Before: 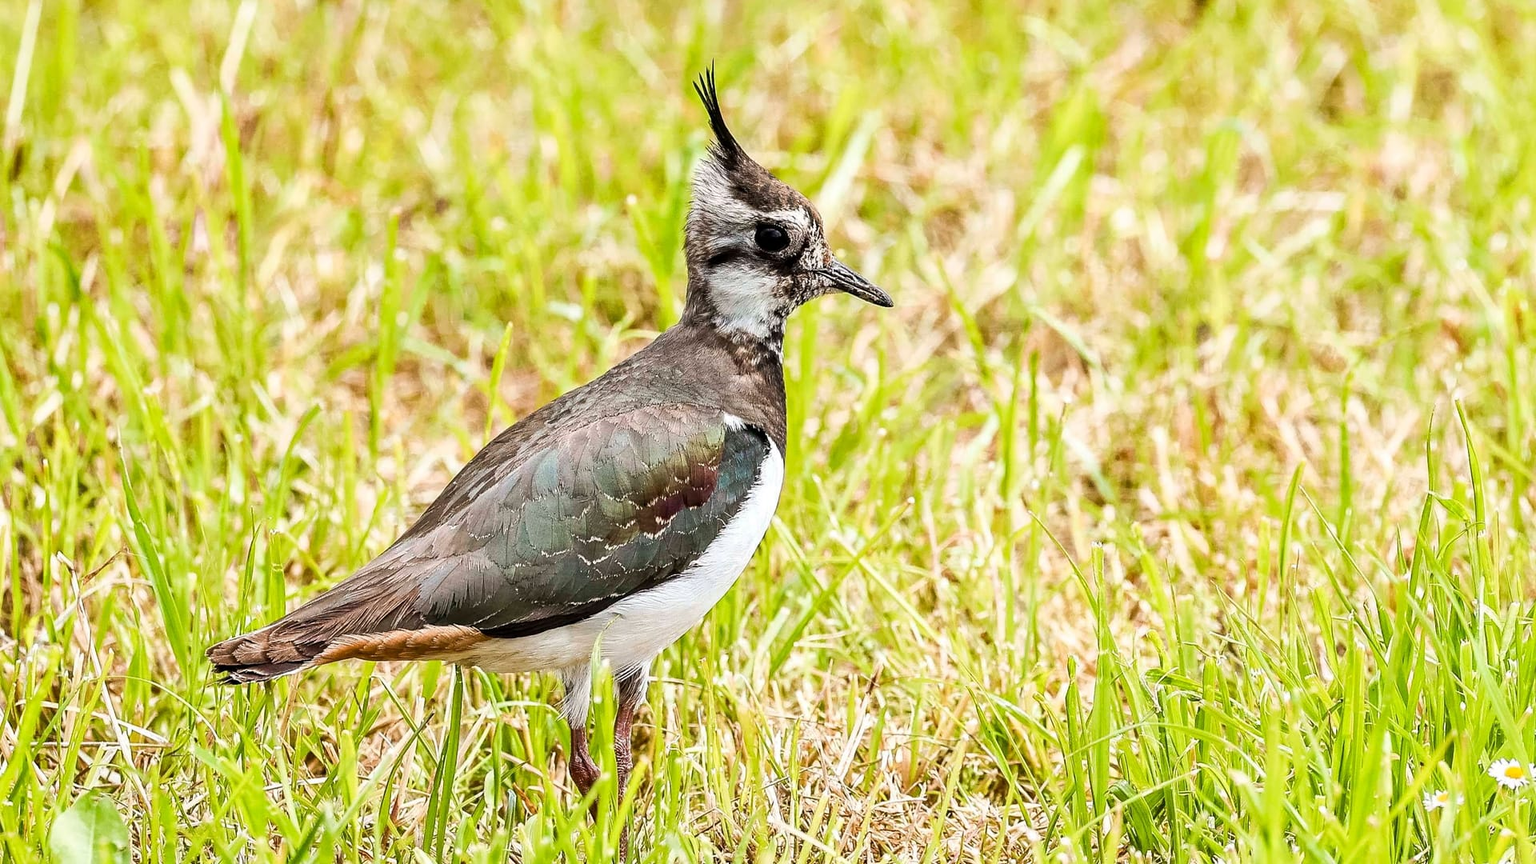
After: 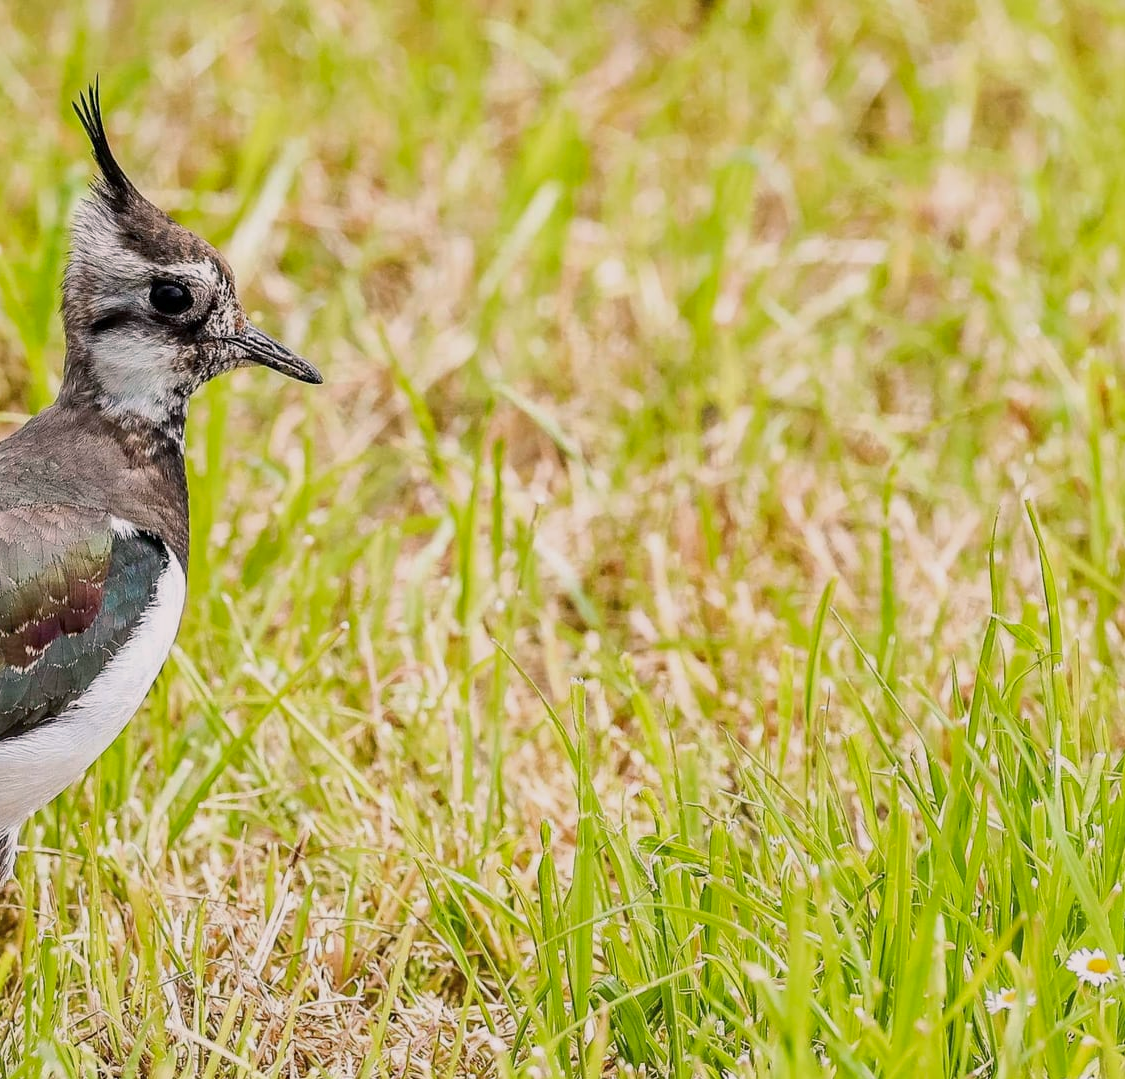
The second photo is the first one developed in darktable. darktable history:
tone equalizer: -8 EV 0.25 EV, -7 EV 0.417 EV, -6 EV 0.417 EV, -5 EV 0.25 EV, -3 EV -0.25 EV, -2 EV -0.417 EV, -1 EV -0.417 EV, +0 EV -0.25 EV, edges refinement/feathering 500, mask exposure compensation -1.57 EV, preserve details guided filter
crop: left 41.402%
vibrance: vibrance 14%
color balance rgb: shadows lift › chroma 1.41%, shadows lift › hue 260°, power › chroma 0.5%, power › hue 260°, highlights gain › chroma 1%, highlights gain › hue 27°, saturation formula JzAzBz (2021)
